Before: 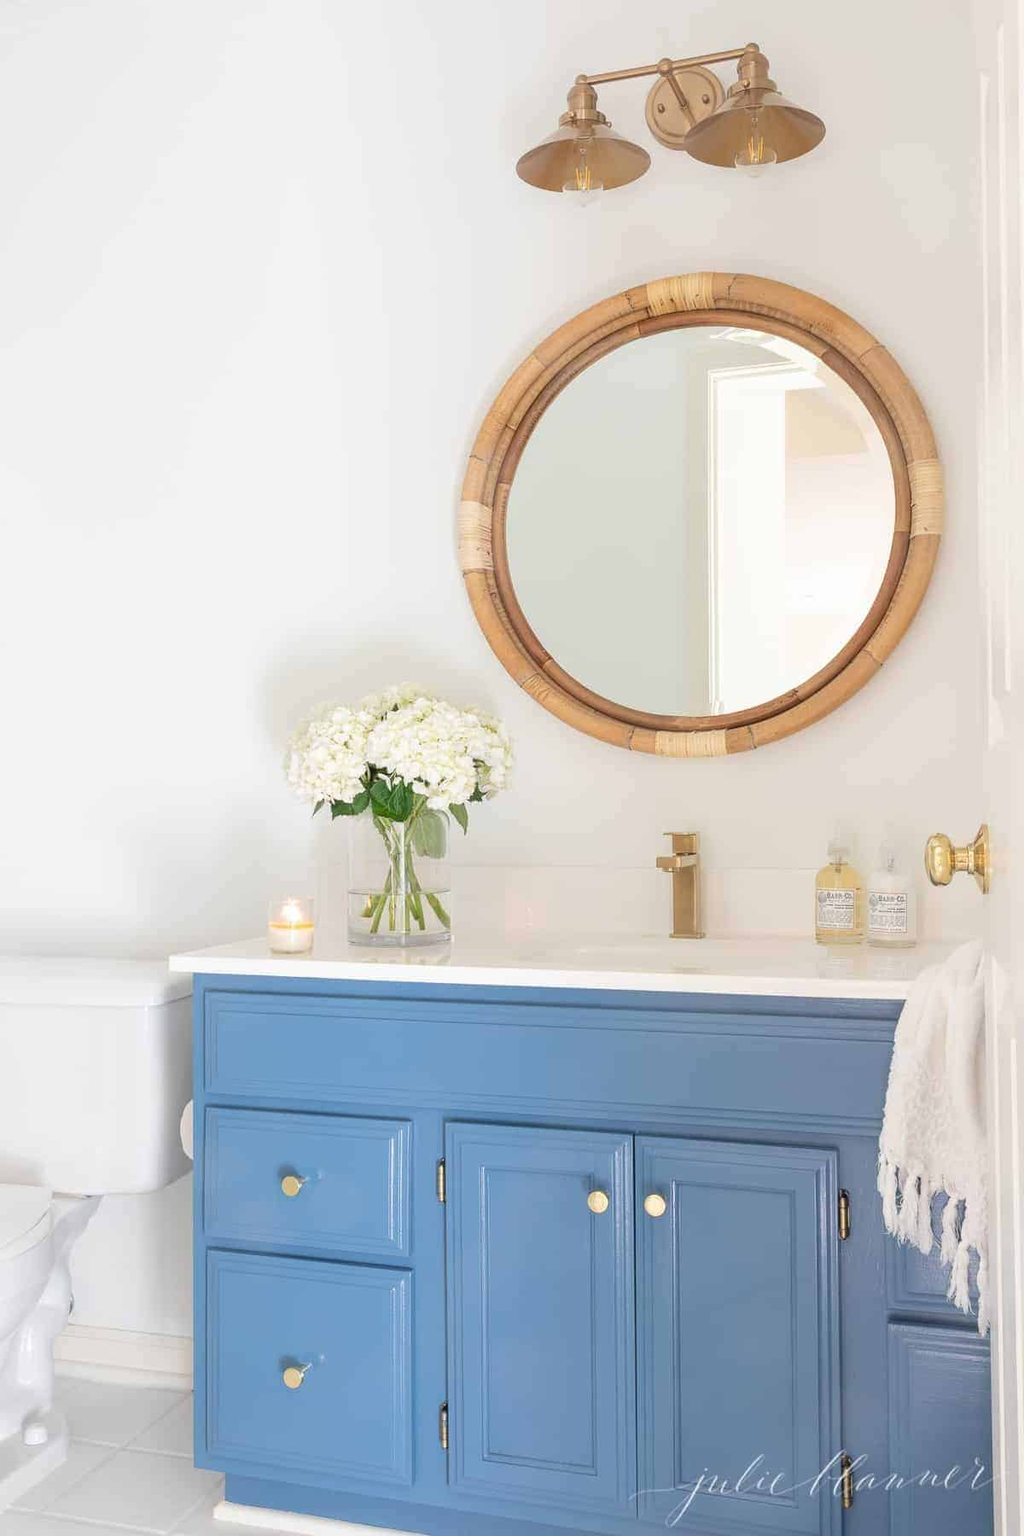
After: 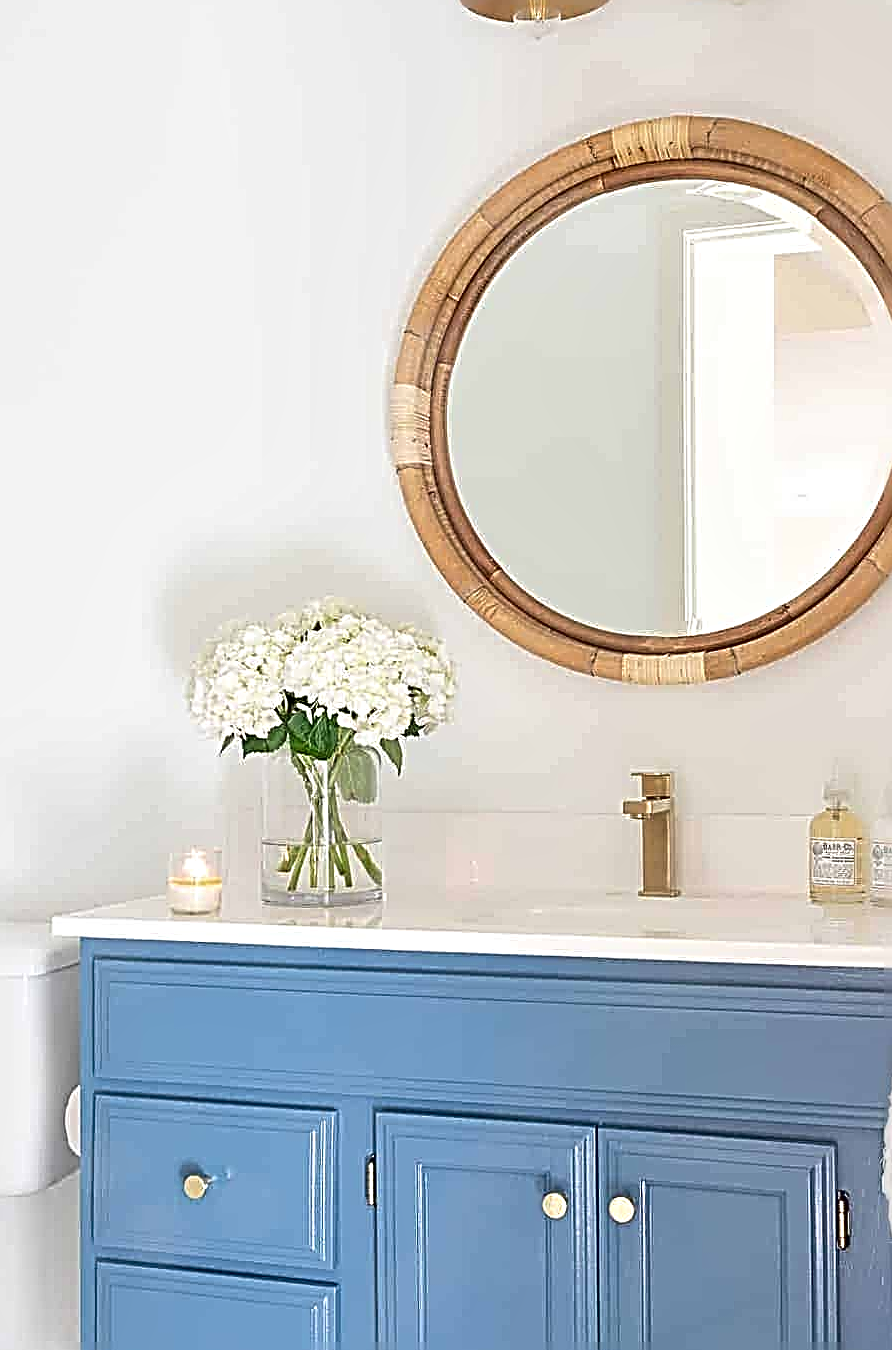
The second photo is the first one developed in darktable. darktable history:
sharpen: radius 3.139, amount 1.734
crop and rotate: left 12.216%, top 11.326%, right 13.416%, bottom 13.66%
local contrast: mode bilateral grid, contrast 20, coarseness 50, detail 132%, midtone range 0.2
